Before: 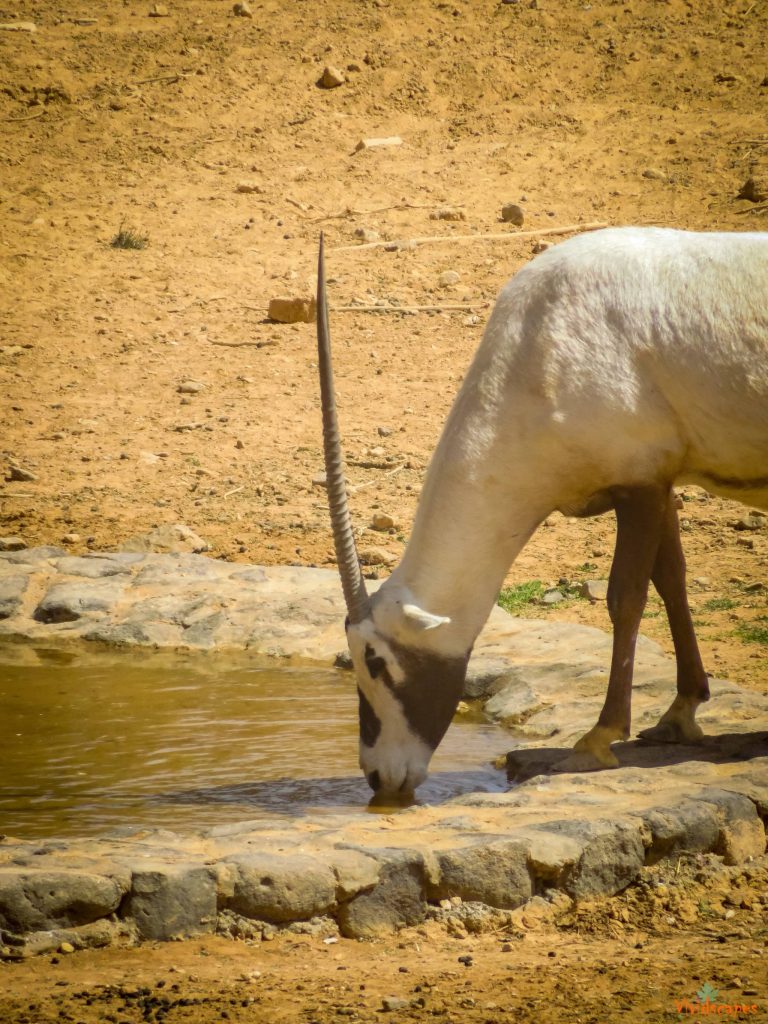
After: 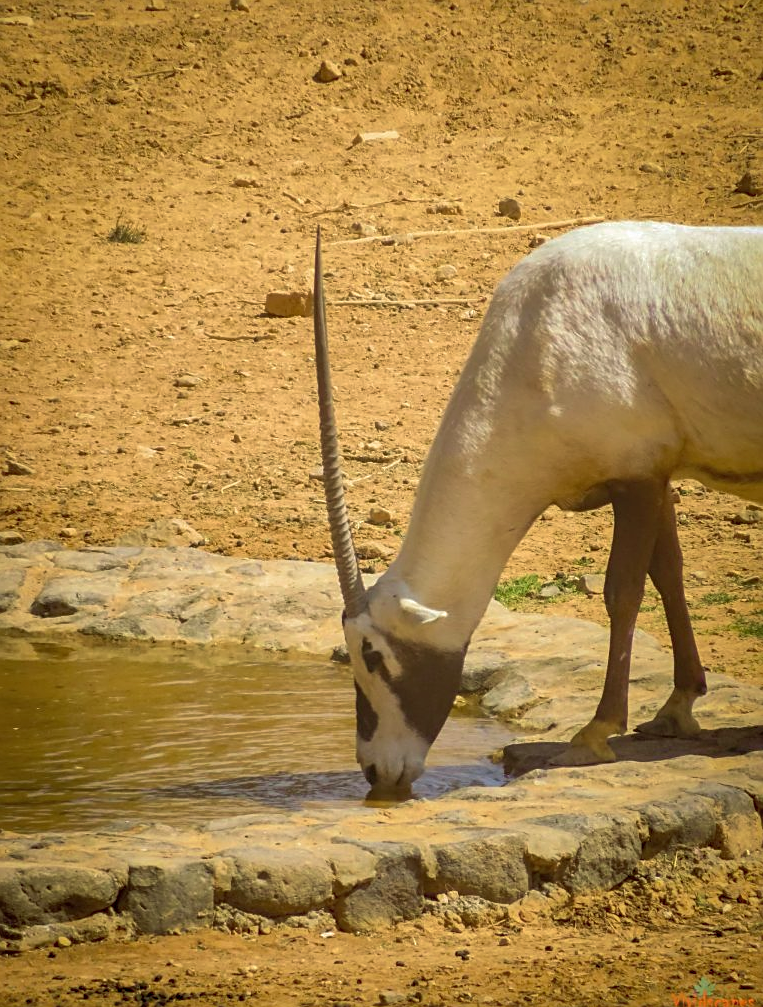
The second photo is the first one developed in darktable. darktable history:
velvia: on, module defaults
shadows and highlights: on, module defaults
crop: left 0.455%, top 0.653%, right 0.143%, bottom 0.963%
sharpen: on, module defaults
